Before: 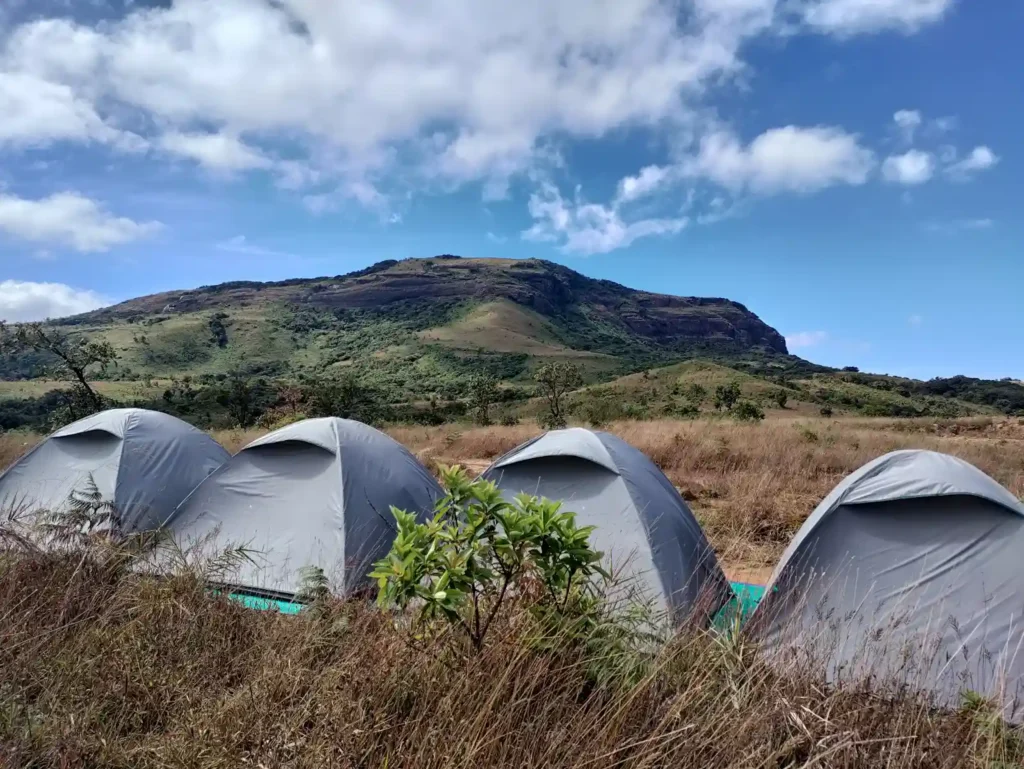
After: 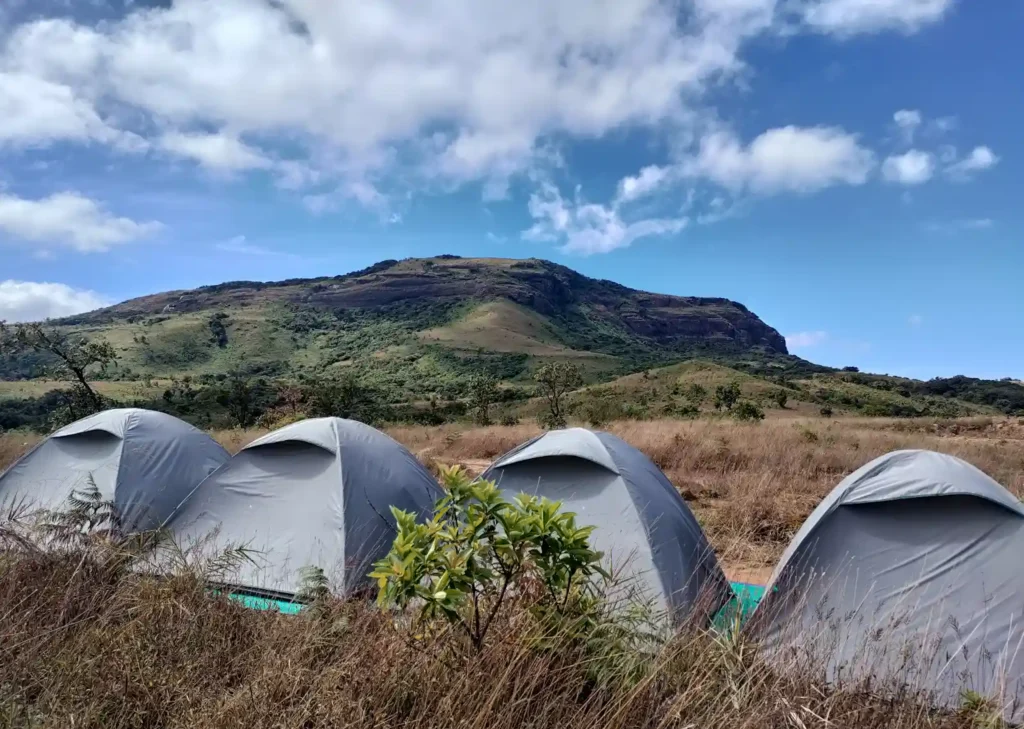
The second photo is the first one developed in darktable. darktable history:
white balance: emerald 1
color zones: curves: ch1 [(0, 0.455) (0.063, 0.455) (0.286, 0.495) (0.429, 0.5) (0.571, 0.5) (0.714, 0.5) (0.857, 0.5) (1, 0.455)]; ch2 [(0, 0.532) (0.063, 0.521) (0.233, 0.447) (0.429, 0.489) (0.571, 0.5) (0.714, 0.5) (0.857, 0.5) (1, 0.532)]
crop and rotate: top 0%, bottom 5.097%
